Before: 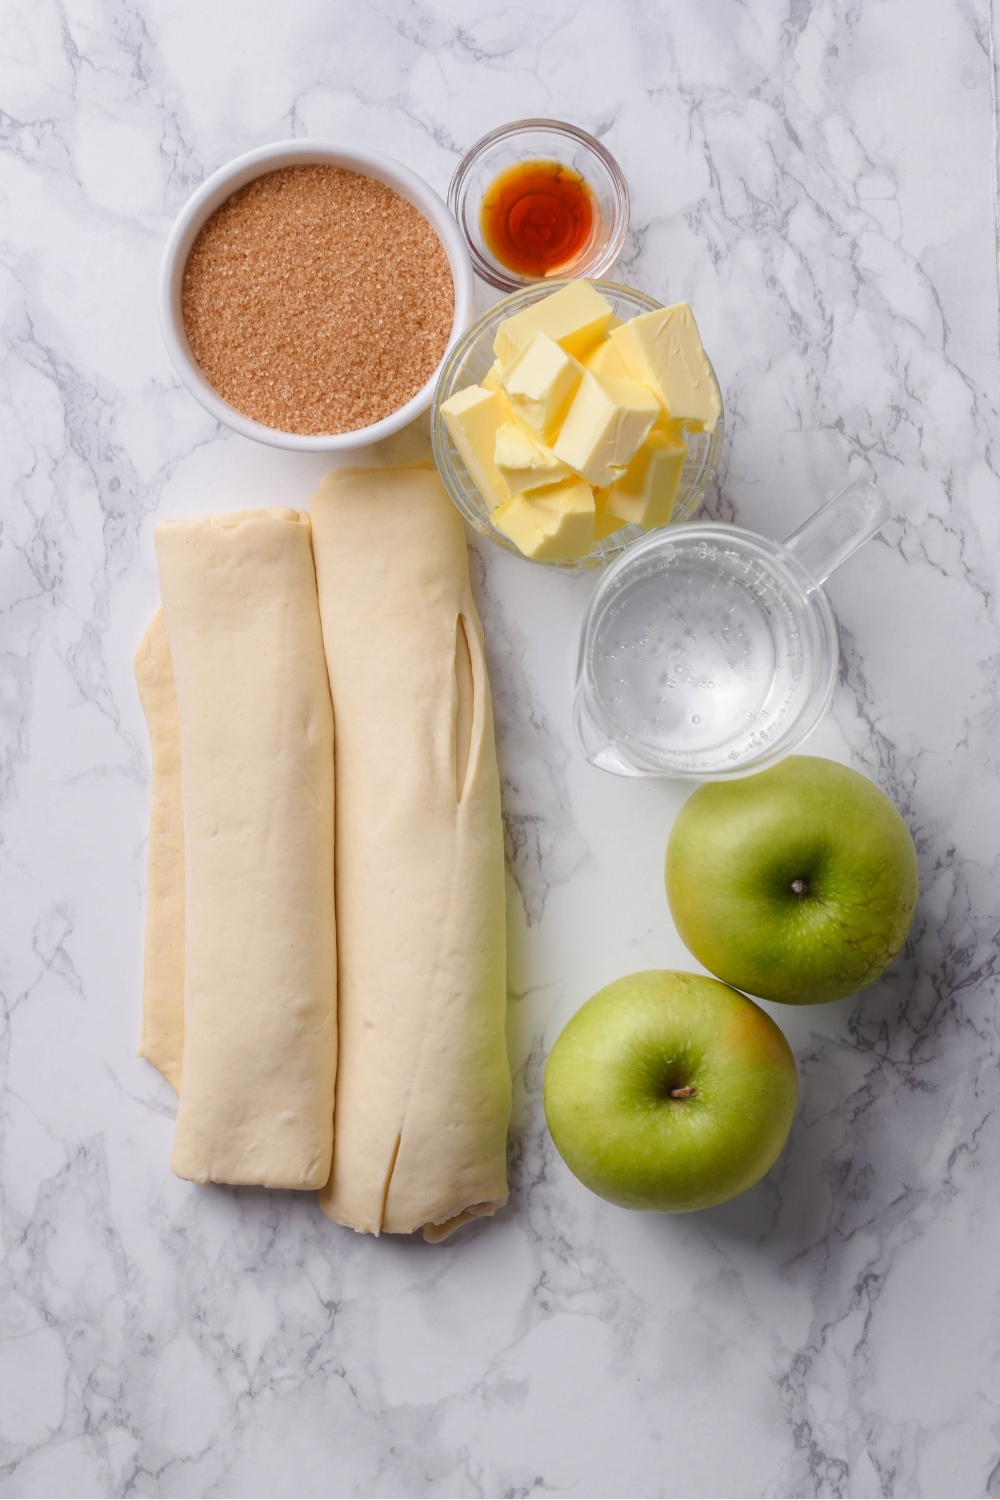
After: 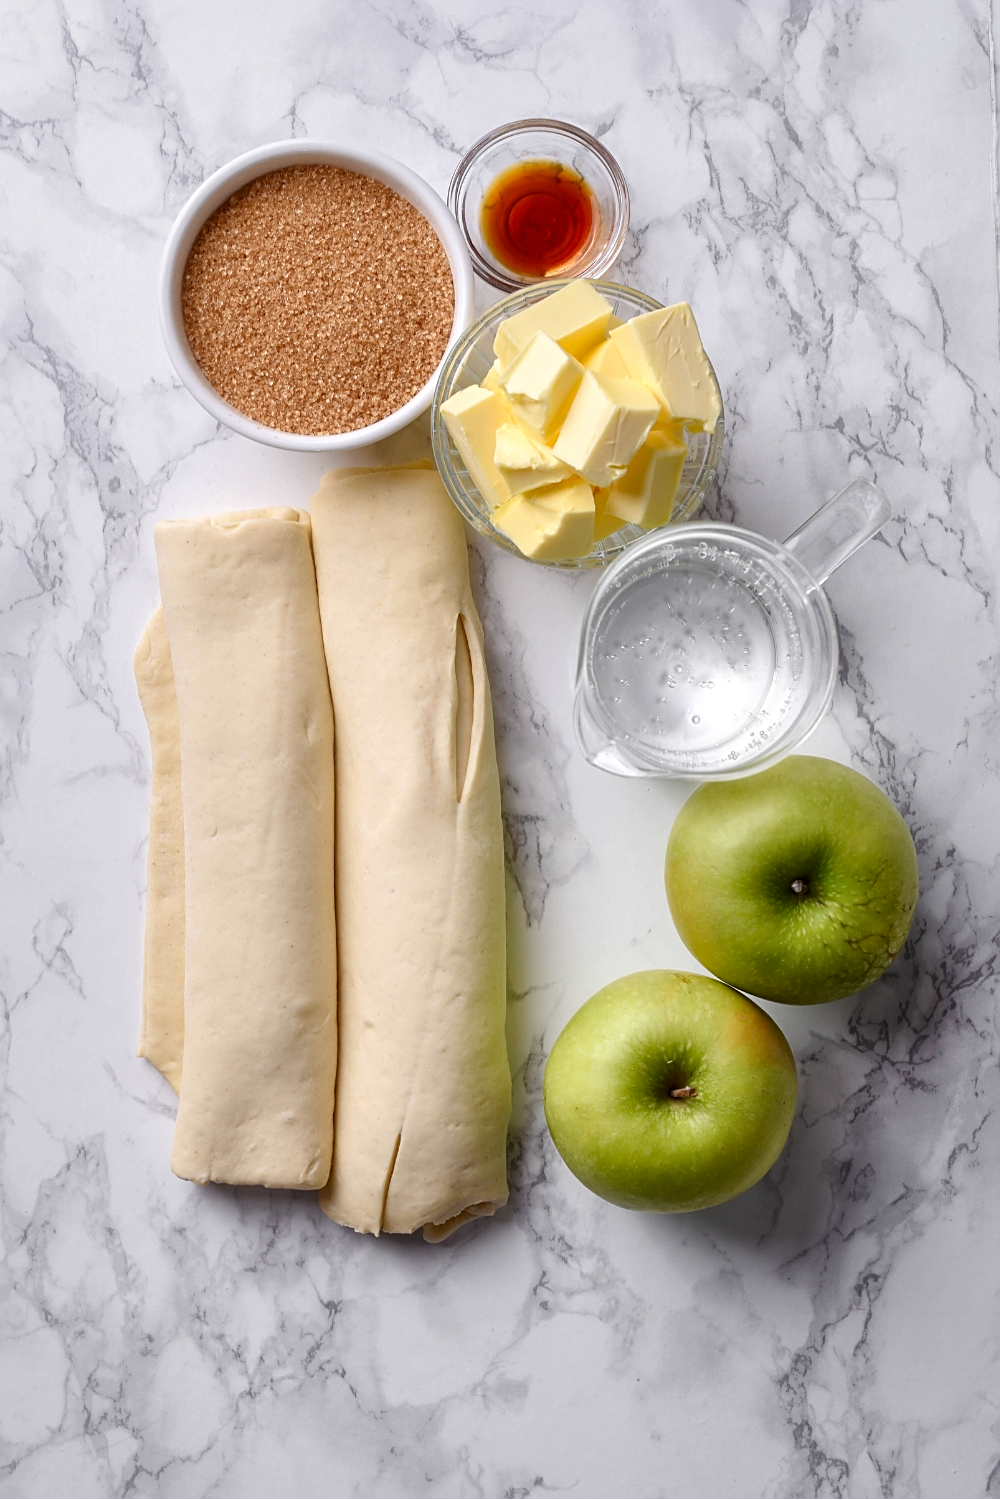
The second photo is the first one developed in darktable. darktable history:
sharpen: on, module defaults
local contrast: mode bilateral grid, contrast 26, coarseness 60, detail 152%, midtone range 0.2
